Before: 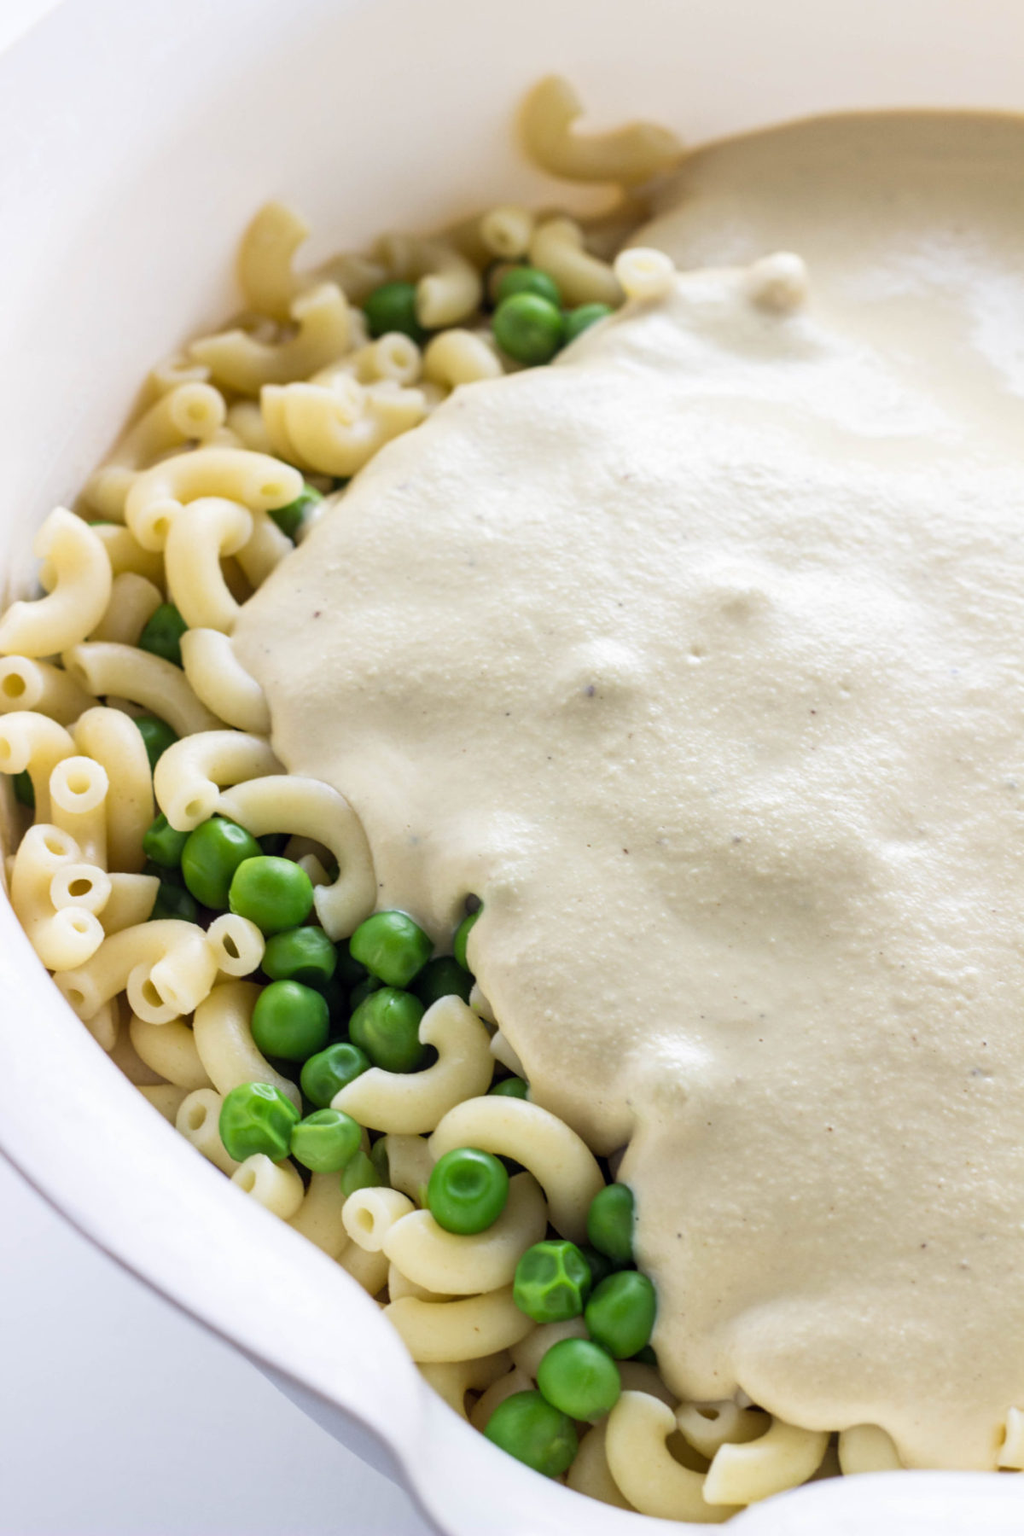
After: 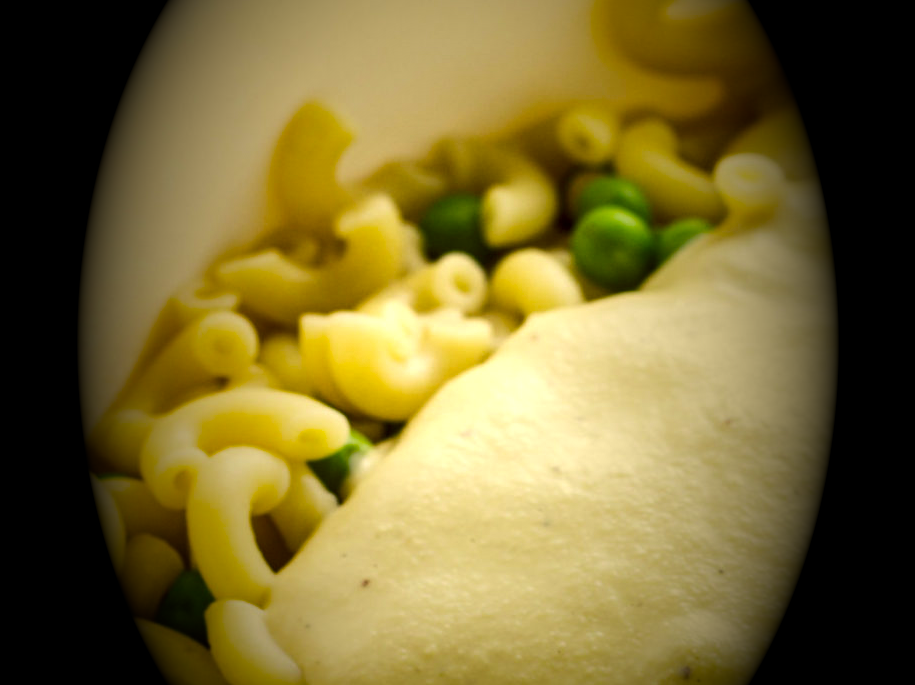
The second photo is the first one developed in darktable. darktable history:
crop: left 0.579%, top 7.627%, right 23.167%, bottom 54.275%
tone equalizer: -8 EV -0.417 EV, -7 EV -0.389 EV, -6 EV -0.333 EV, -5 EV -0.222 EV, -3 EV 0.222 EV, -2 EV 0.333 EV, -1 EV 0.389 EV, +0 EV 0.417 EV, edges refinement/feathering 500, mask exposure compensation -1.57 EV, preserve details no
color correction: highlights a* 0.162, highlights b* 29.53, shadows a* -0.162, shadows b* 21.09
contrast equalizer: octaves 7, y [[0.6 ×6], [0.55 ×6], [0 ×6], [0 ×6], [0 ×6]], mix 0.2
vignetting: fall-off start 15.9%, fall-off radius 100%, brightness -1, saturation 0.5, width/height ratio 0.719
